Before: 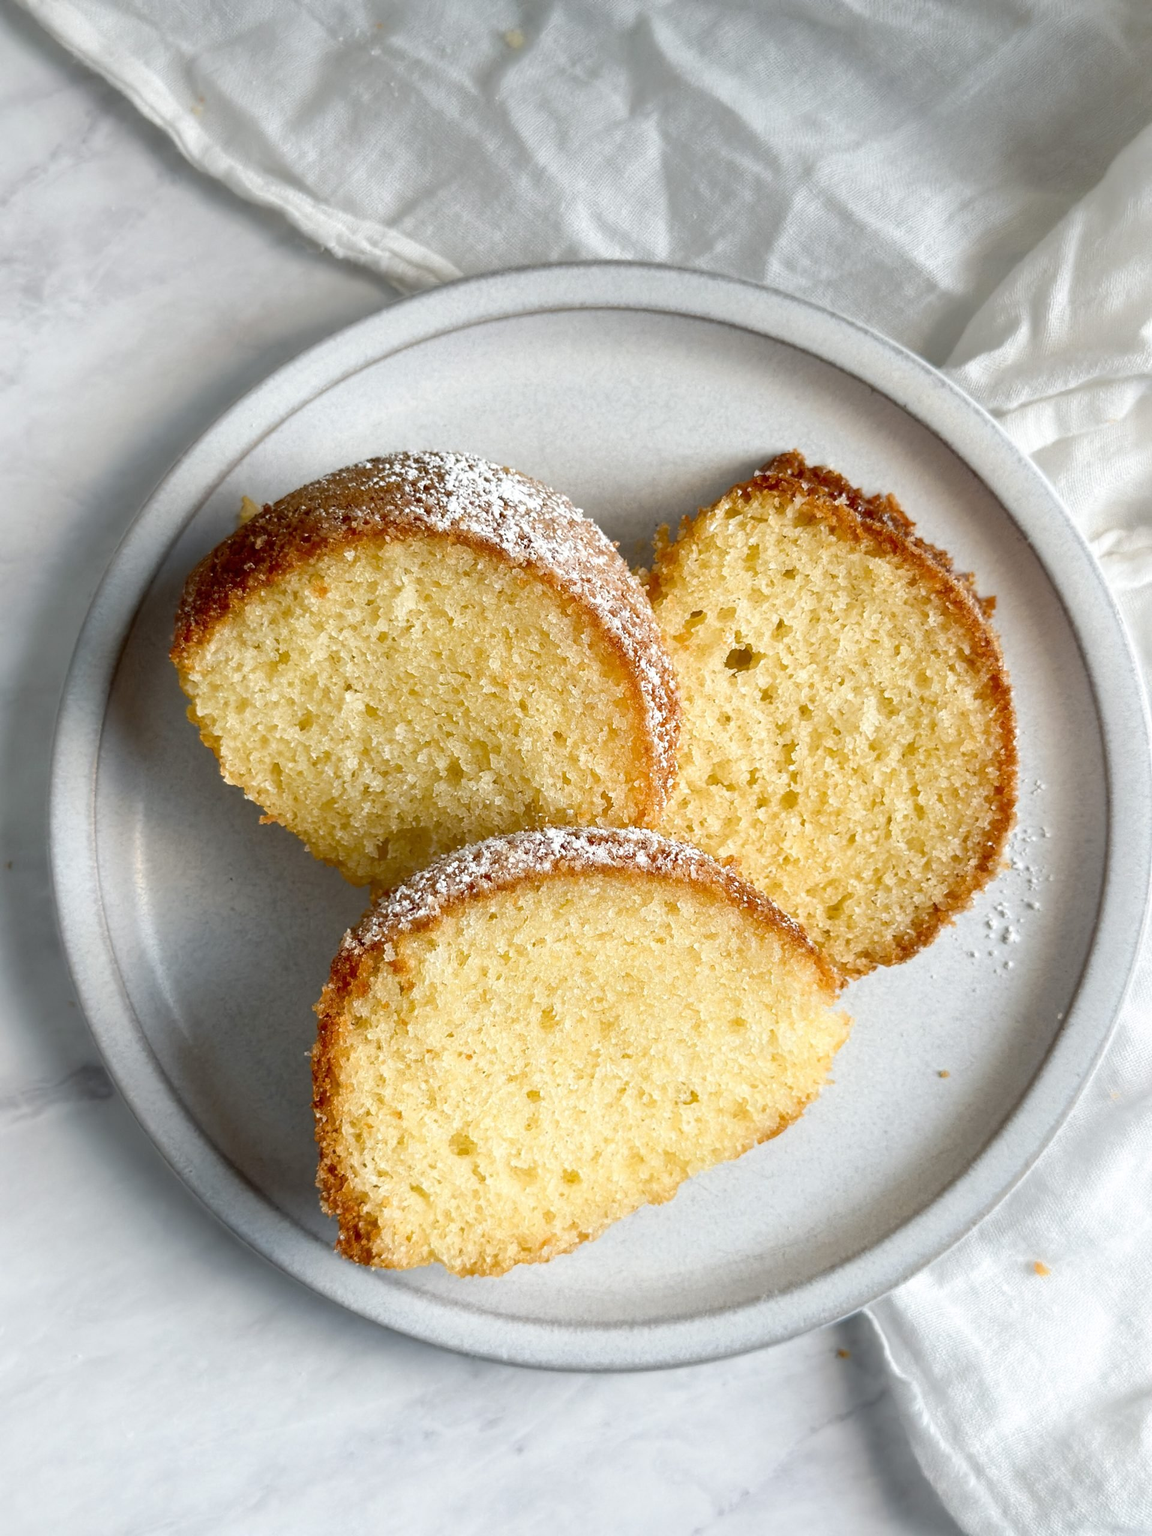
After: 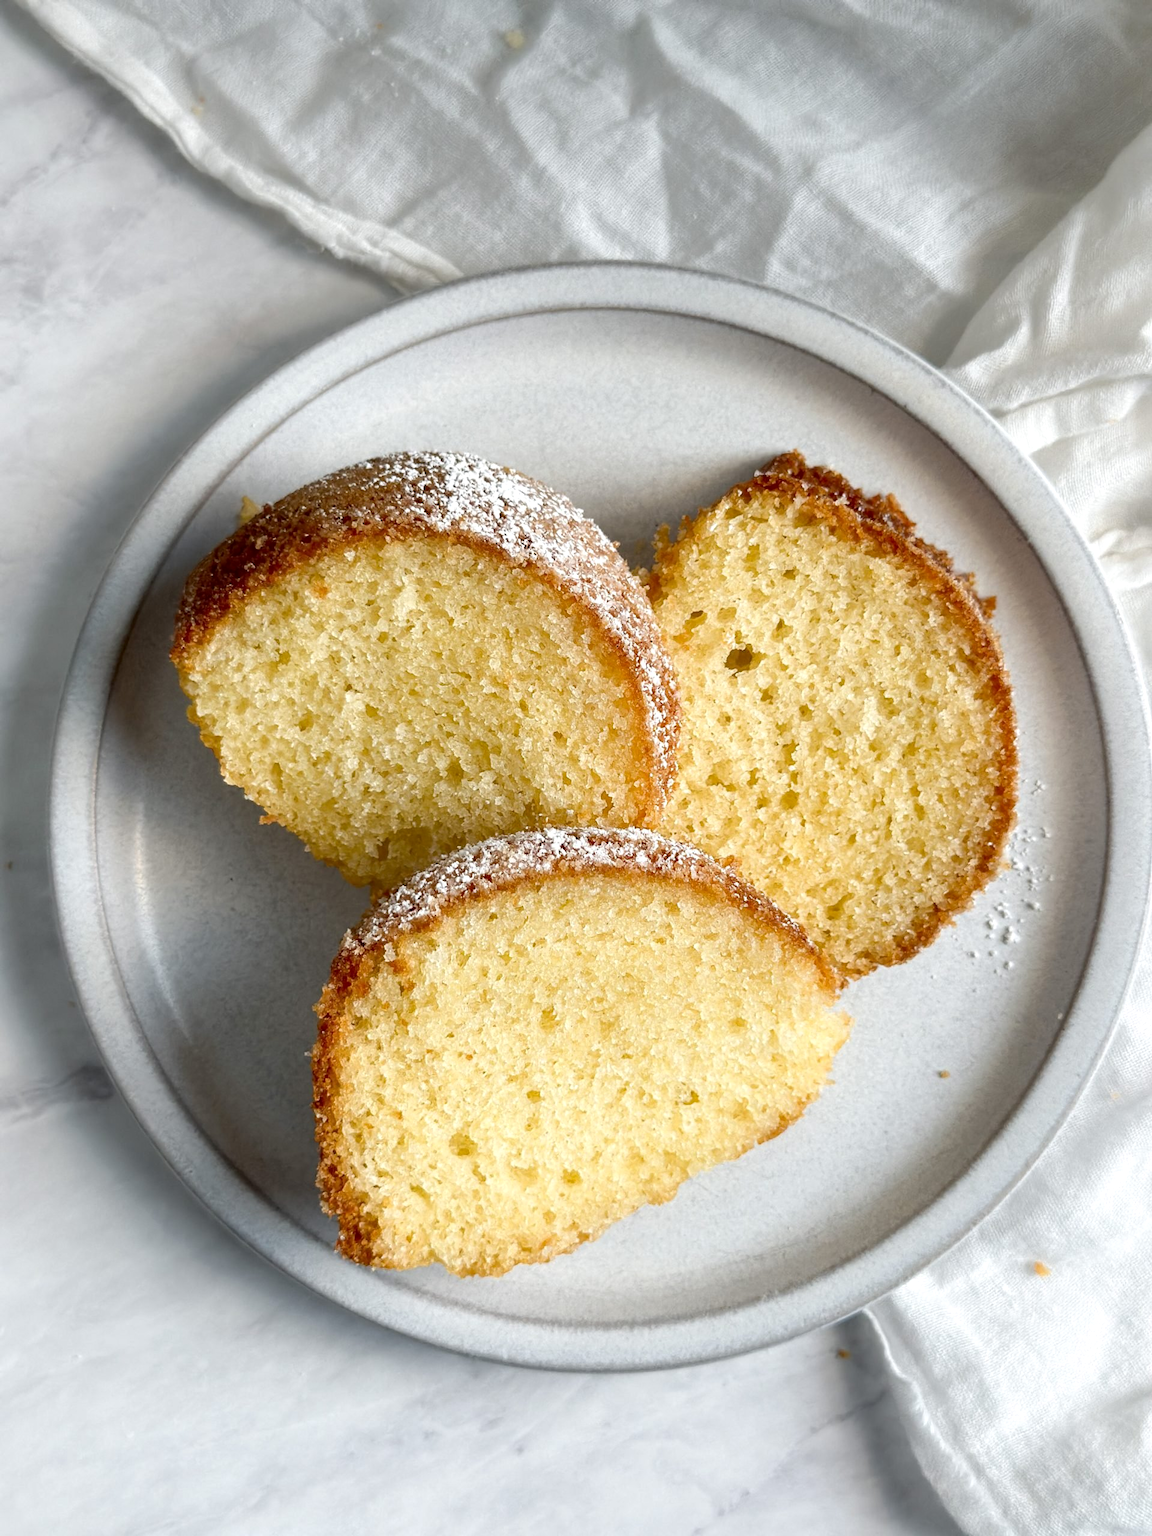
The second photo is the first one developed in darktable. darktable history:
local contrast: highlights 104%, shadows 99%, detail 120%, midtone range 0.2
